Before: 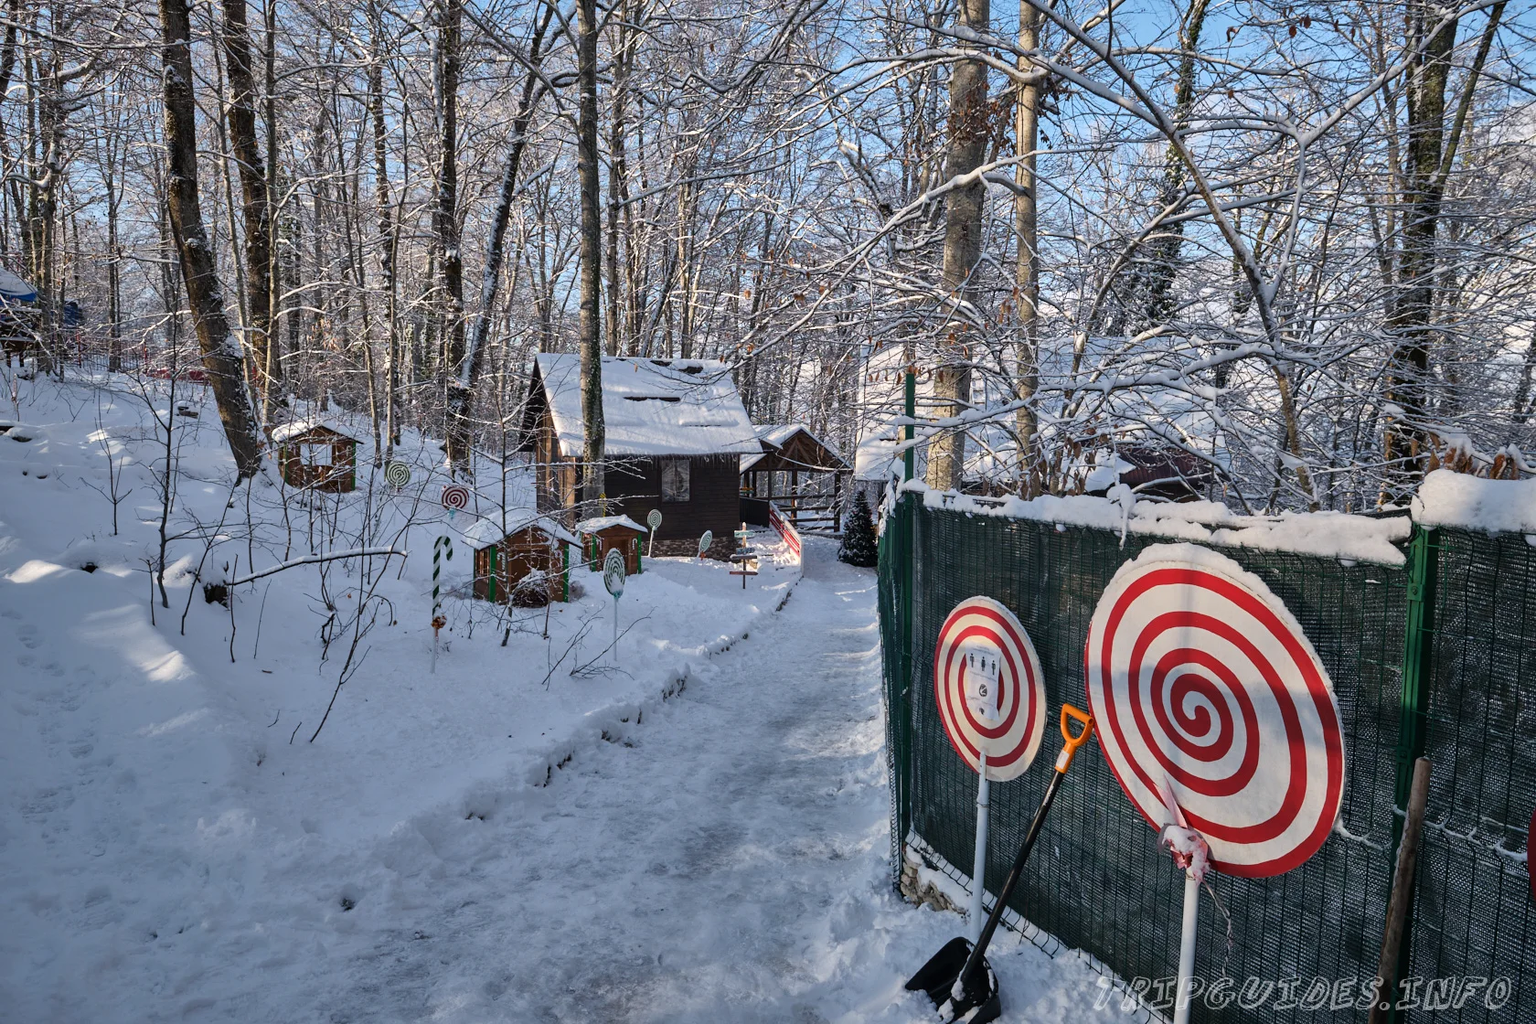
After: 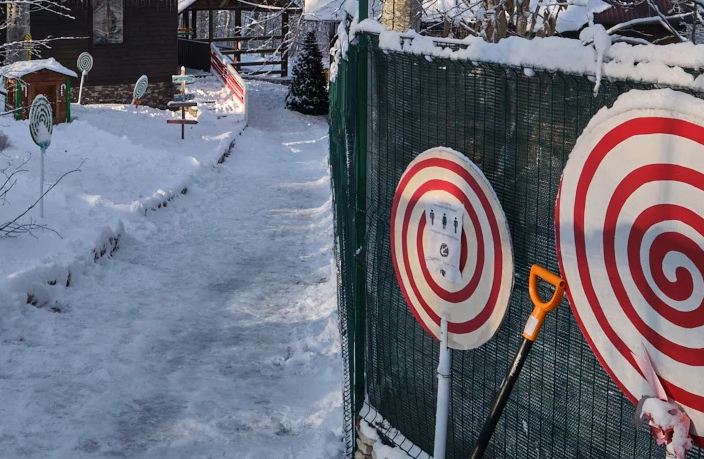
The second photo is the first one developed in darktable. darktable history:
crop: left 37.58%, top 45.132%, right 20.495%, bottom 13.846%
